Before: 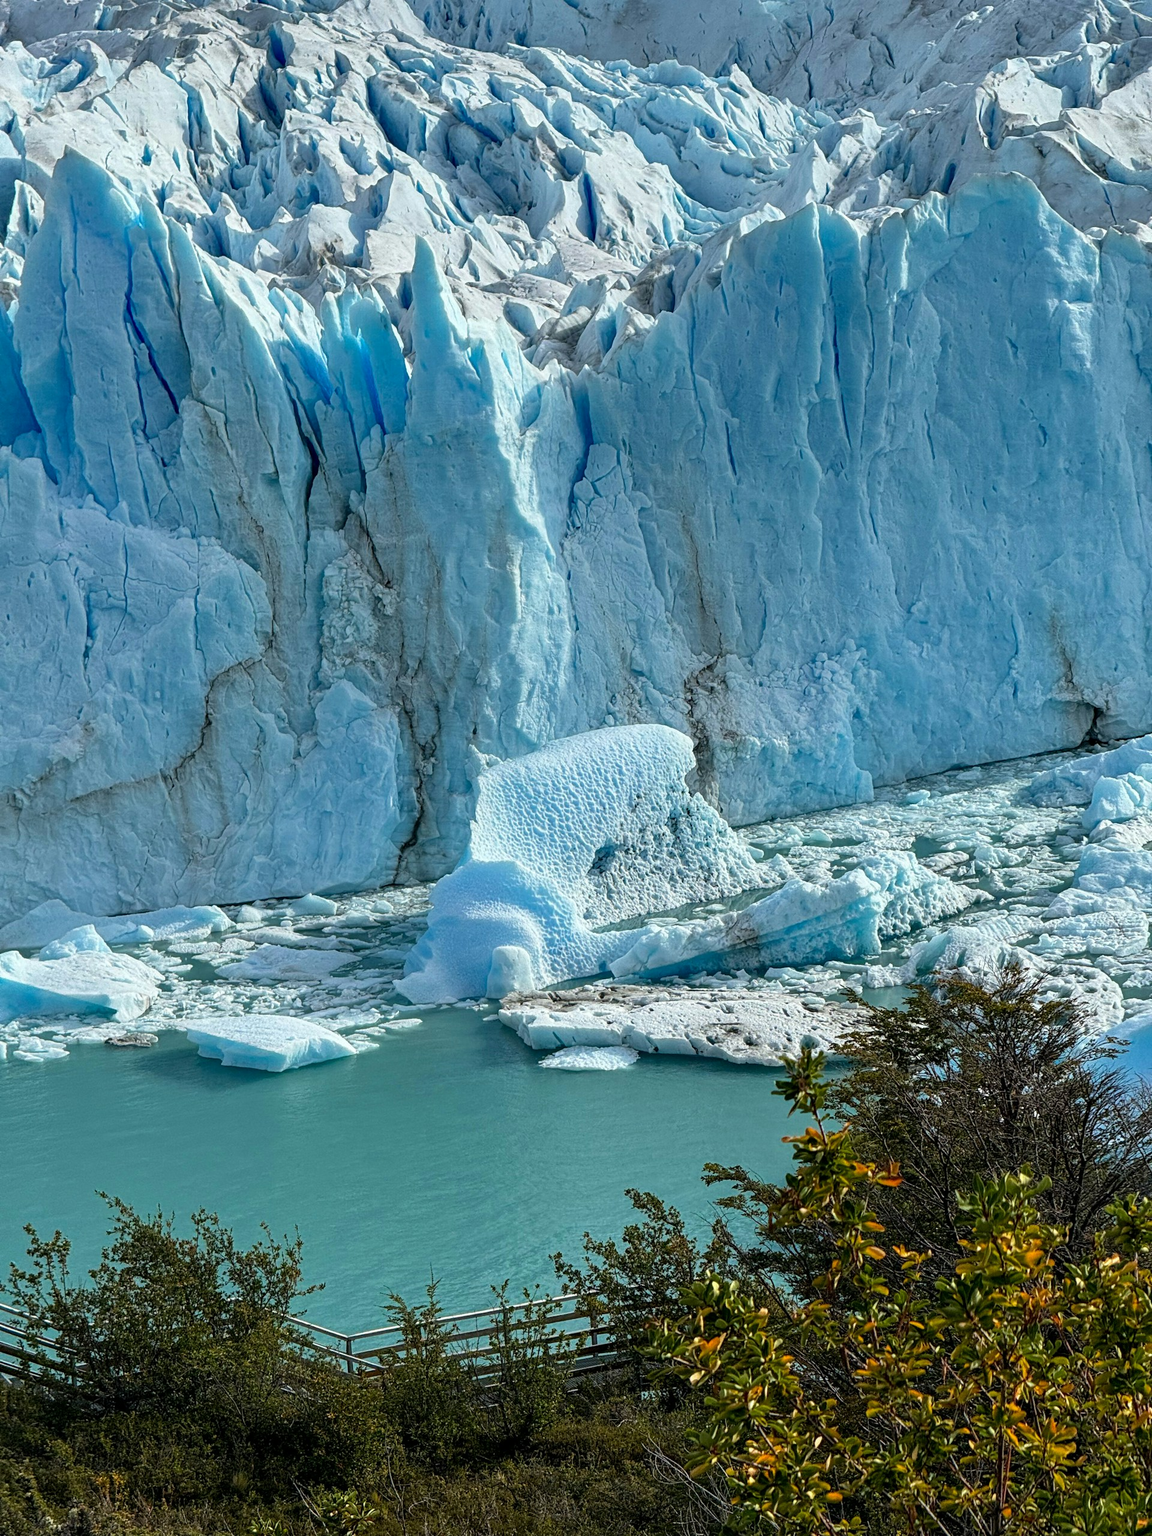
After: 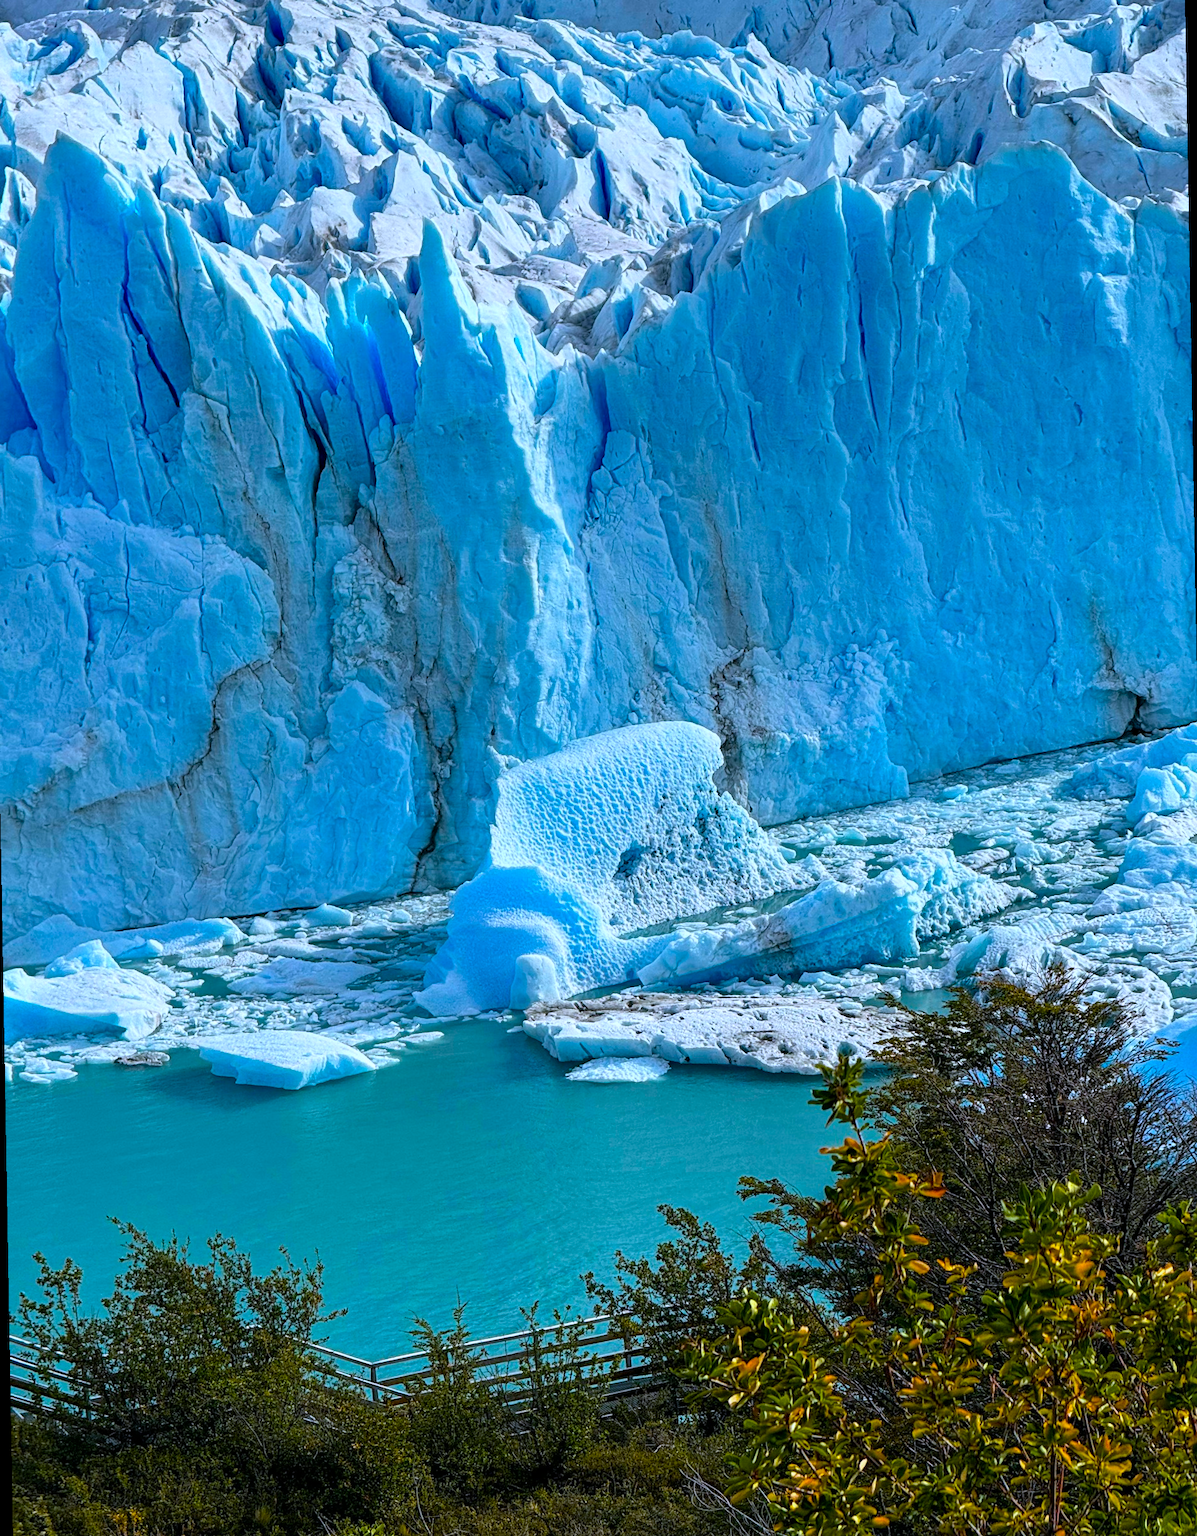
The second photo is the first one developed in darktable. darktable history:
rotate and perspective: rotation -1°, crop left 0.011, crop right 0.989, crop top 0.025, crop bottom 0.975
color balance rgb: linear chroma grading › global chroma 15%, perceptual saturation grading › global saturation 30%
white balance: red 0.967, blue 1.119, emerald 0.756
exposure: compensate exposure bias true, compensate highlight preservation false
